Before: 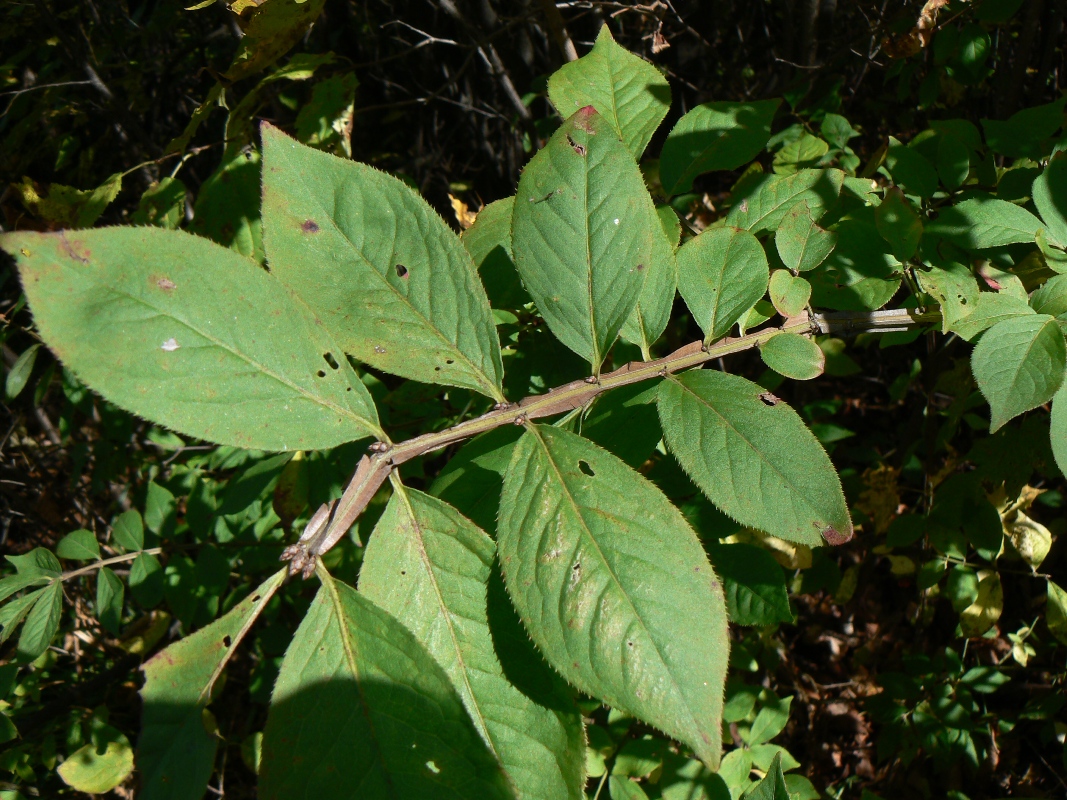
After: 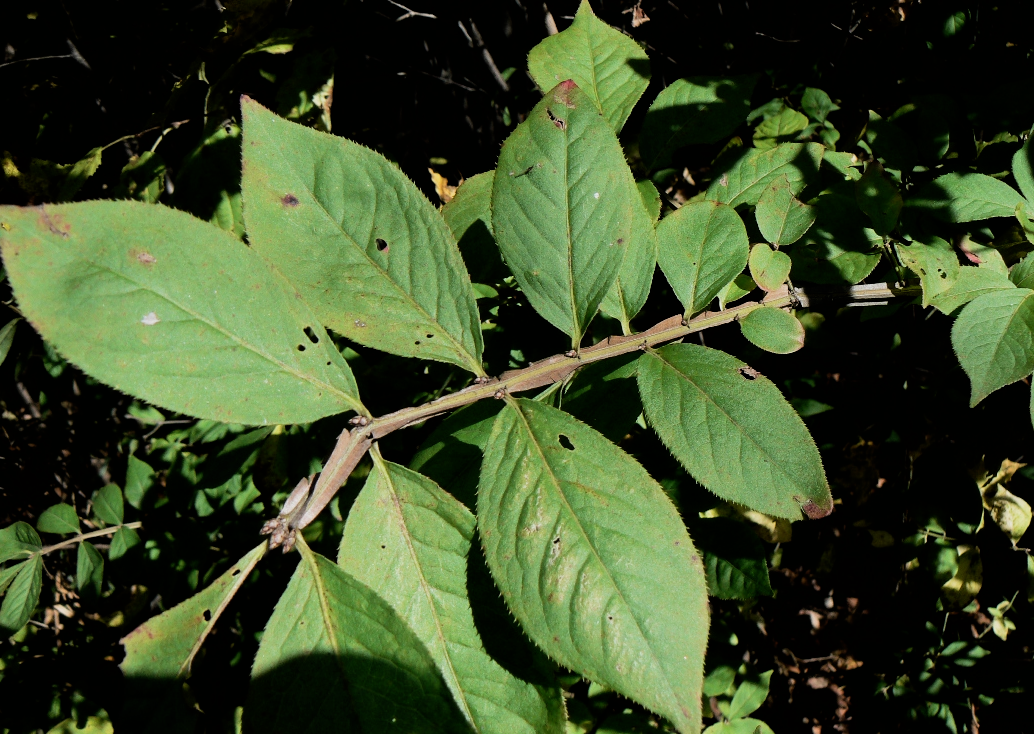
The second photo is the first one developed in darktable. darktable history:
filmic rgb: black relative exposure -5 EV, hardness 2.88, contrast 1.3, highlights saturation mix -10%
crop: left 1.964%, top 3.251%, right 1.122%, bottom 4.933%
